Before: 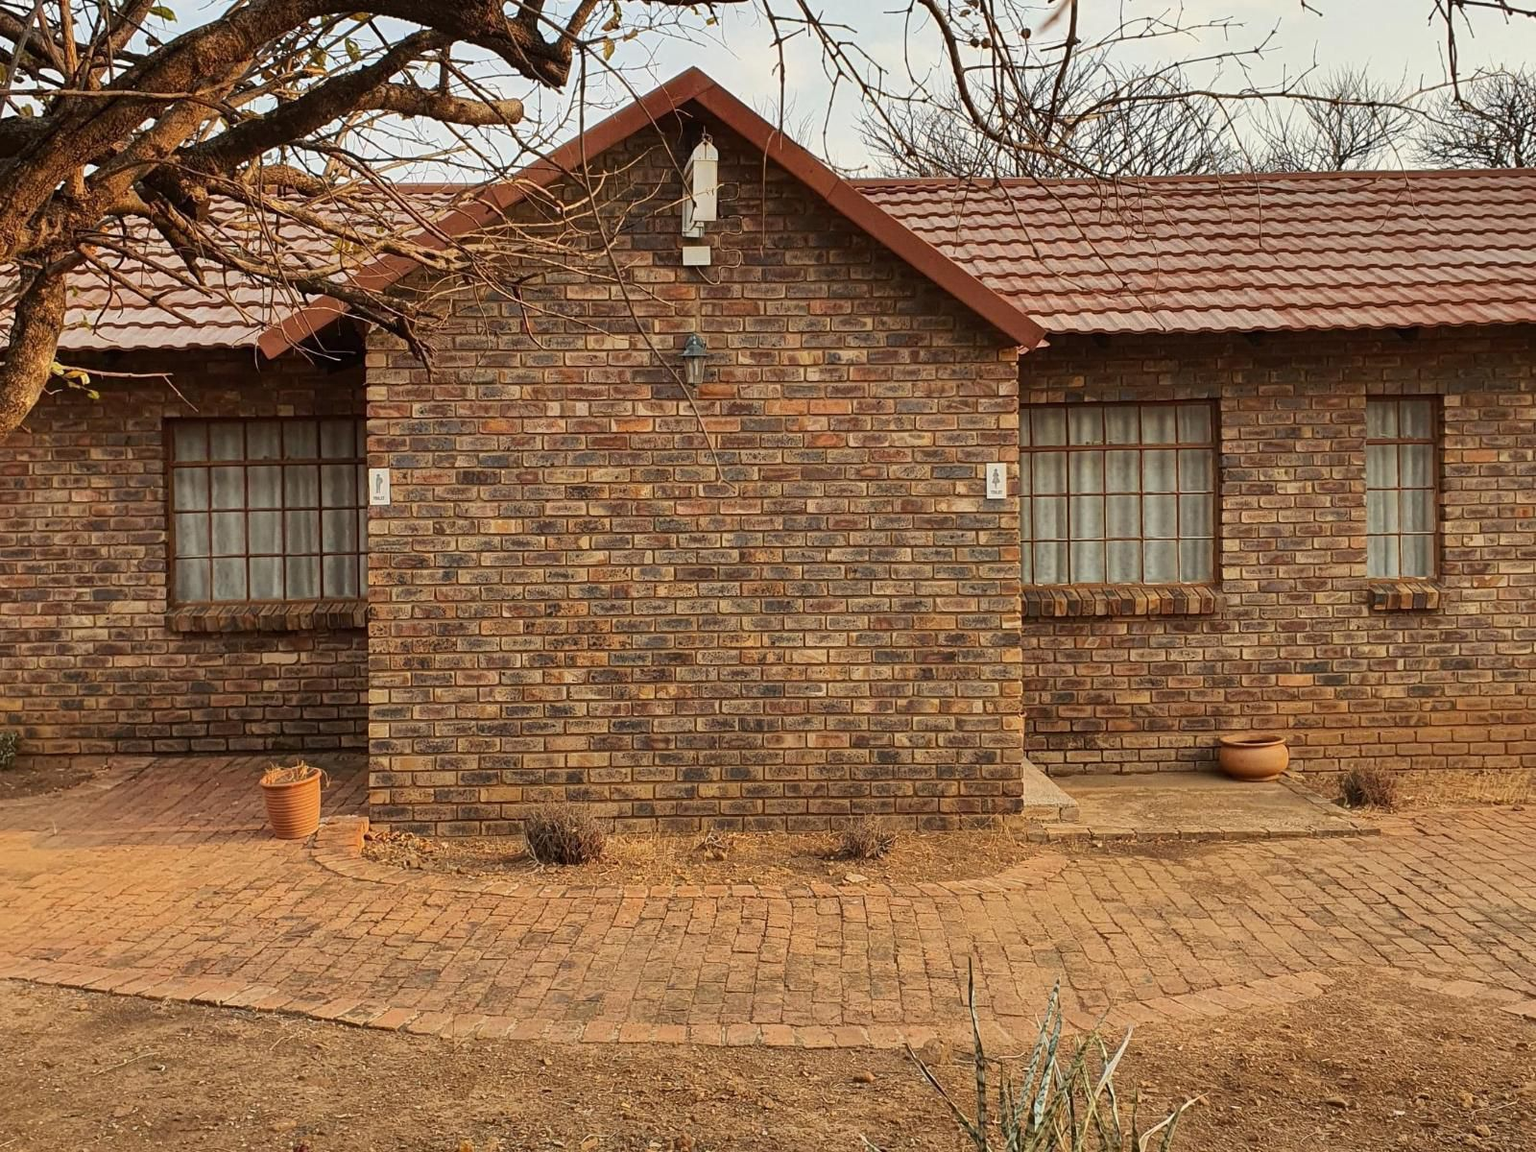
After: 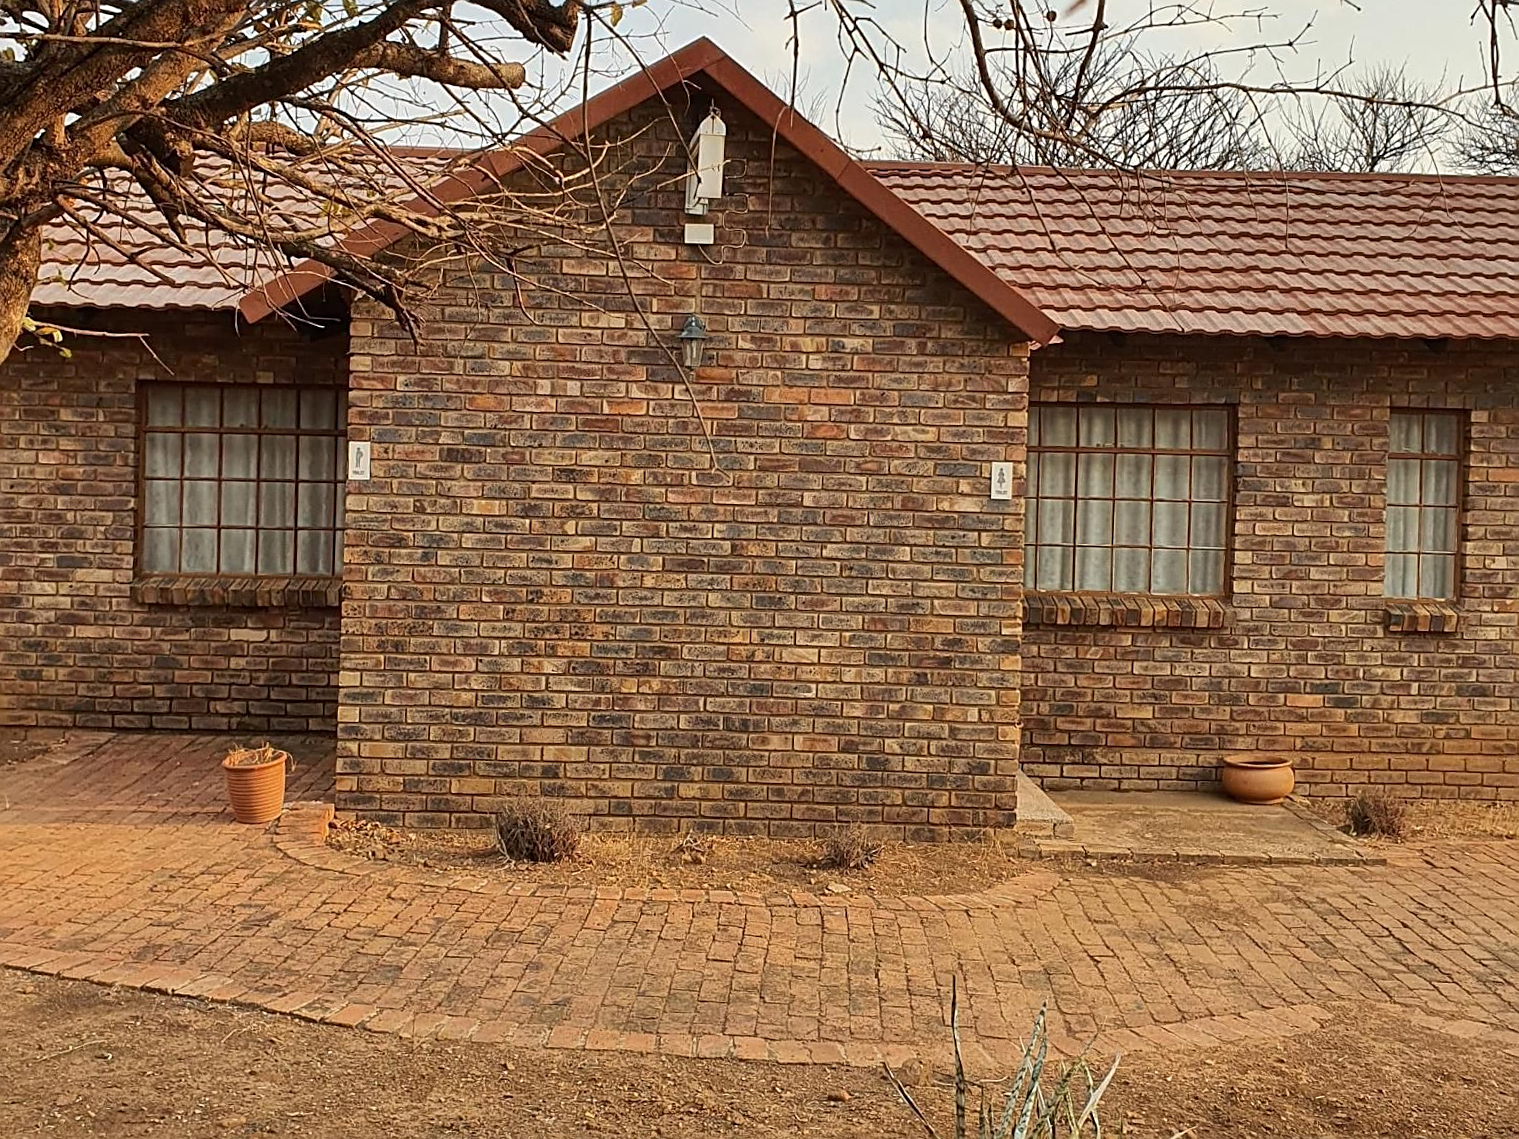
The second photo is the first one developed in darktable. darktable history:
sharpen: on, module defaults
crop and rotate: angle -2.32°
